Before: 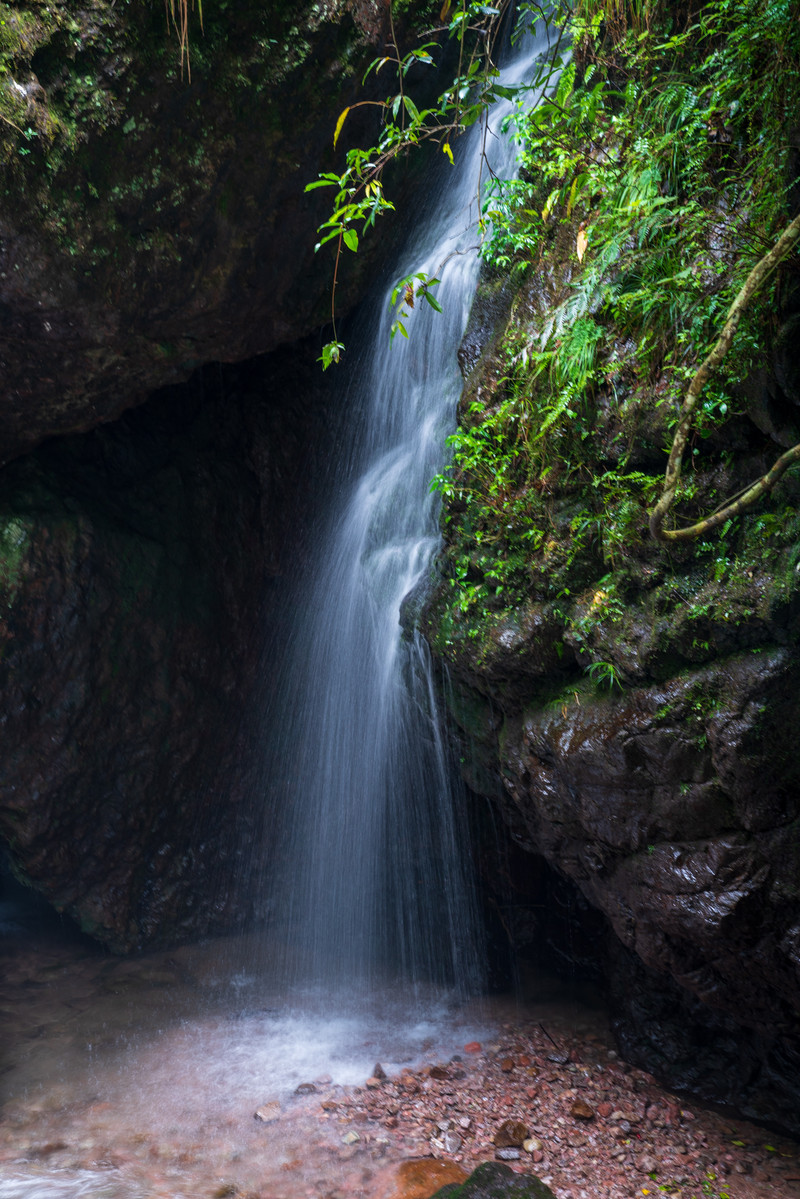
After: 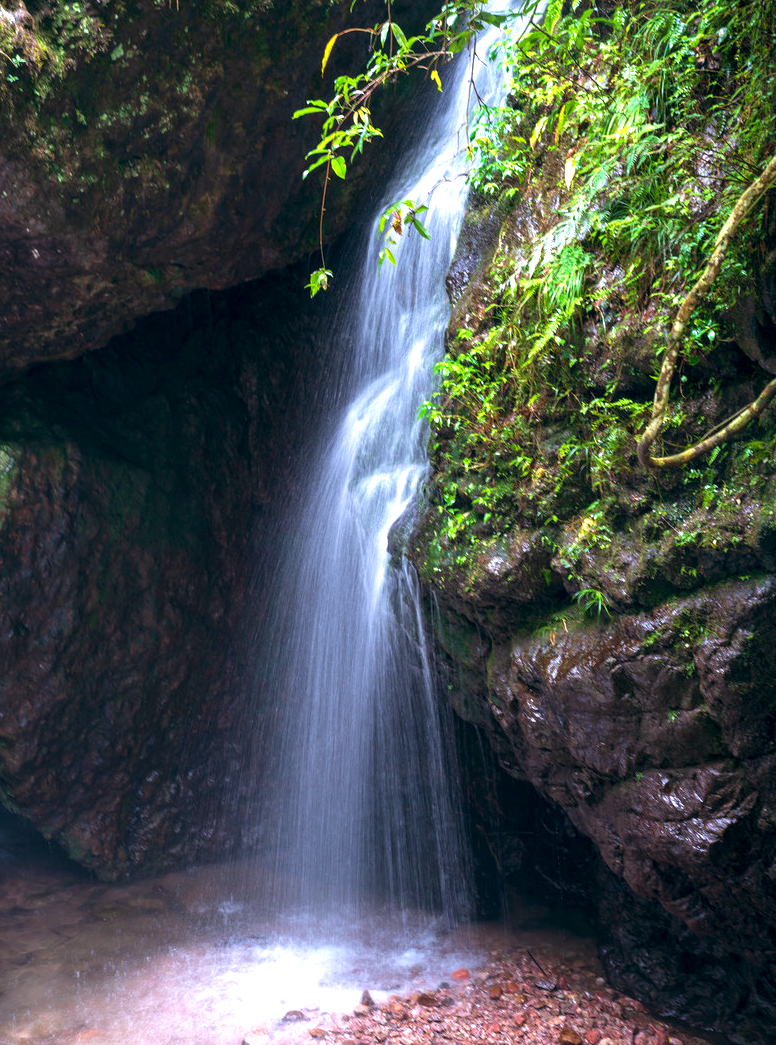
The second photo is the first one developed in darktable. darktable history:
velvia: strength 10%
color balance: lift [0.998, 0.998, 1.001, 1.002], gamma [0.995, 1.025, 0.992, 0.975], gain [0.995, 1.02, 0.997, 0.98]
crop: left 1.507%, top 6.147%, right 1.379%, bottom 6.637%
exposure: black level correction 0, exposure 1.1 EV, compensate exposure bias true, compensate highlight preservation false
white balance: red 1.009, blue 1.027
